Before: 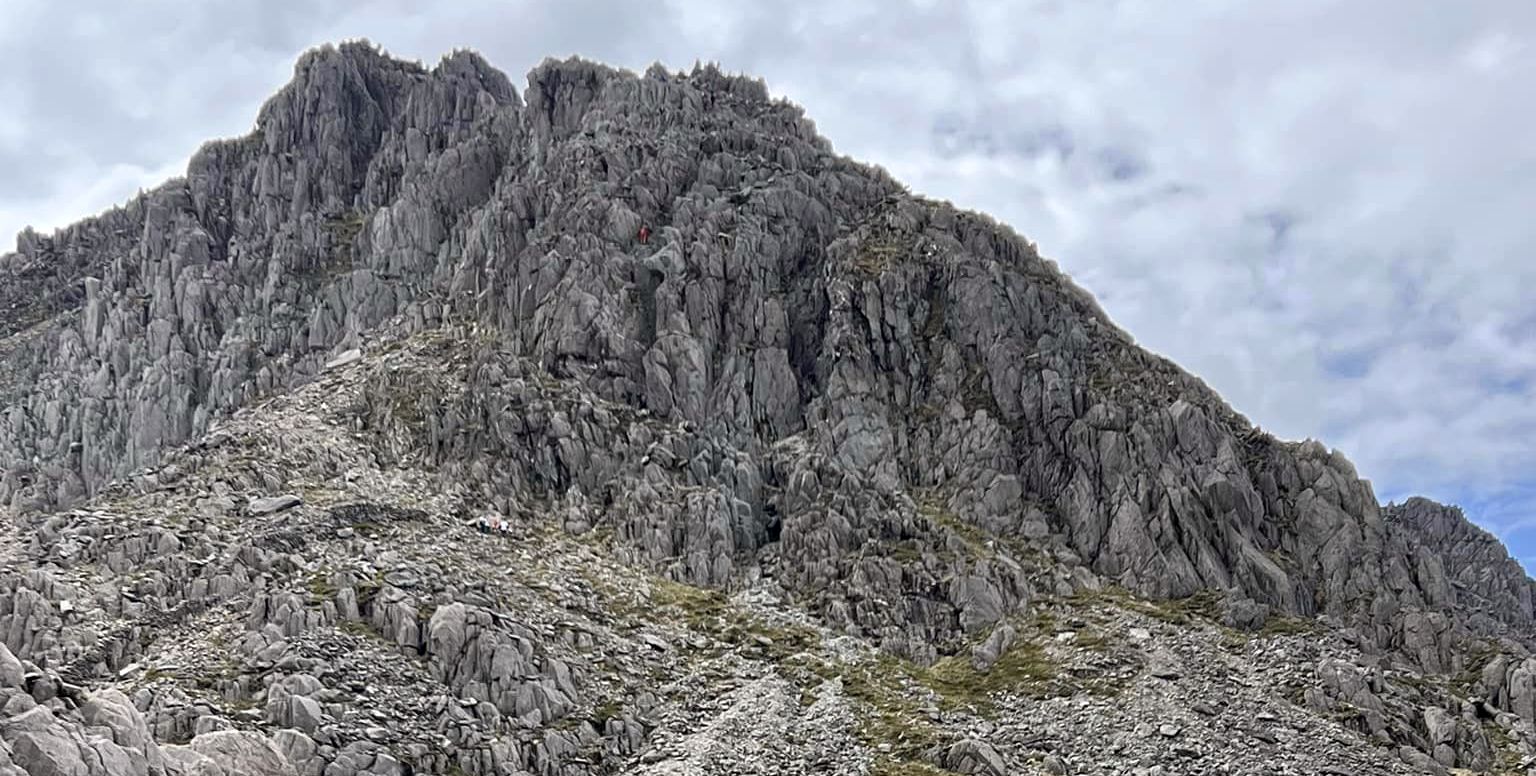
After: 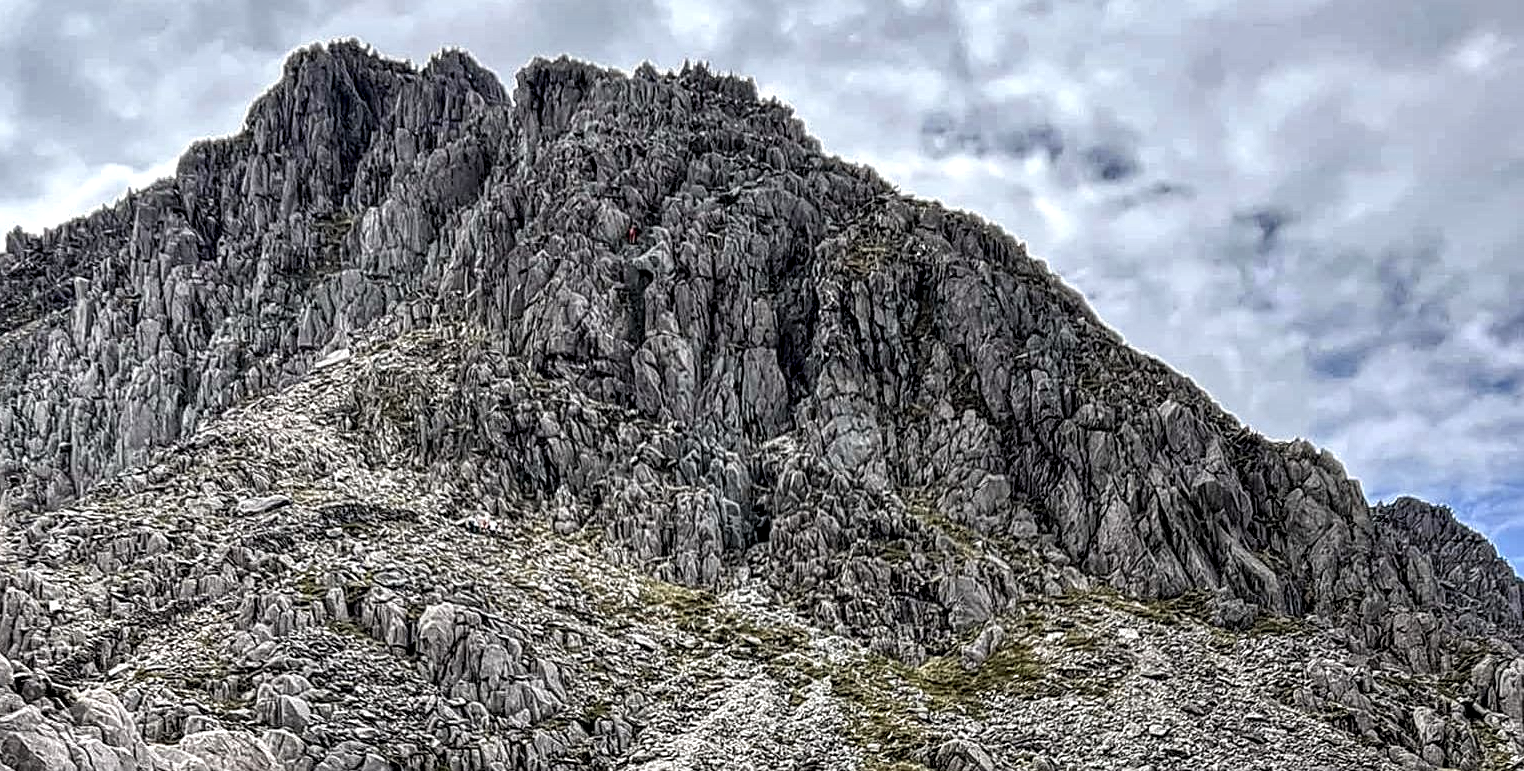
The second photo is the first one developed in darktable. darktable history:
shadows and highlights: shadows 25.44, highlights -48.29, shadows color adjustment 97.66%, soften with gaussian
local contrast: highlights 16%, detail 187%
crop and rotate: left 0.73%, top 0.216%, bottom 0.323%
sharpen: on, module defaults
